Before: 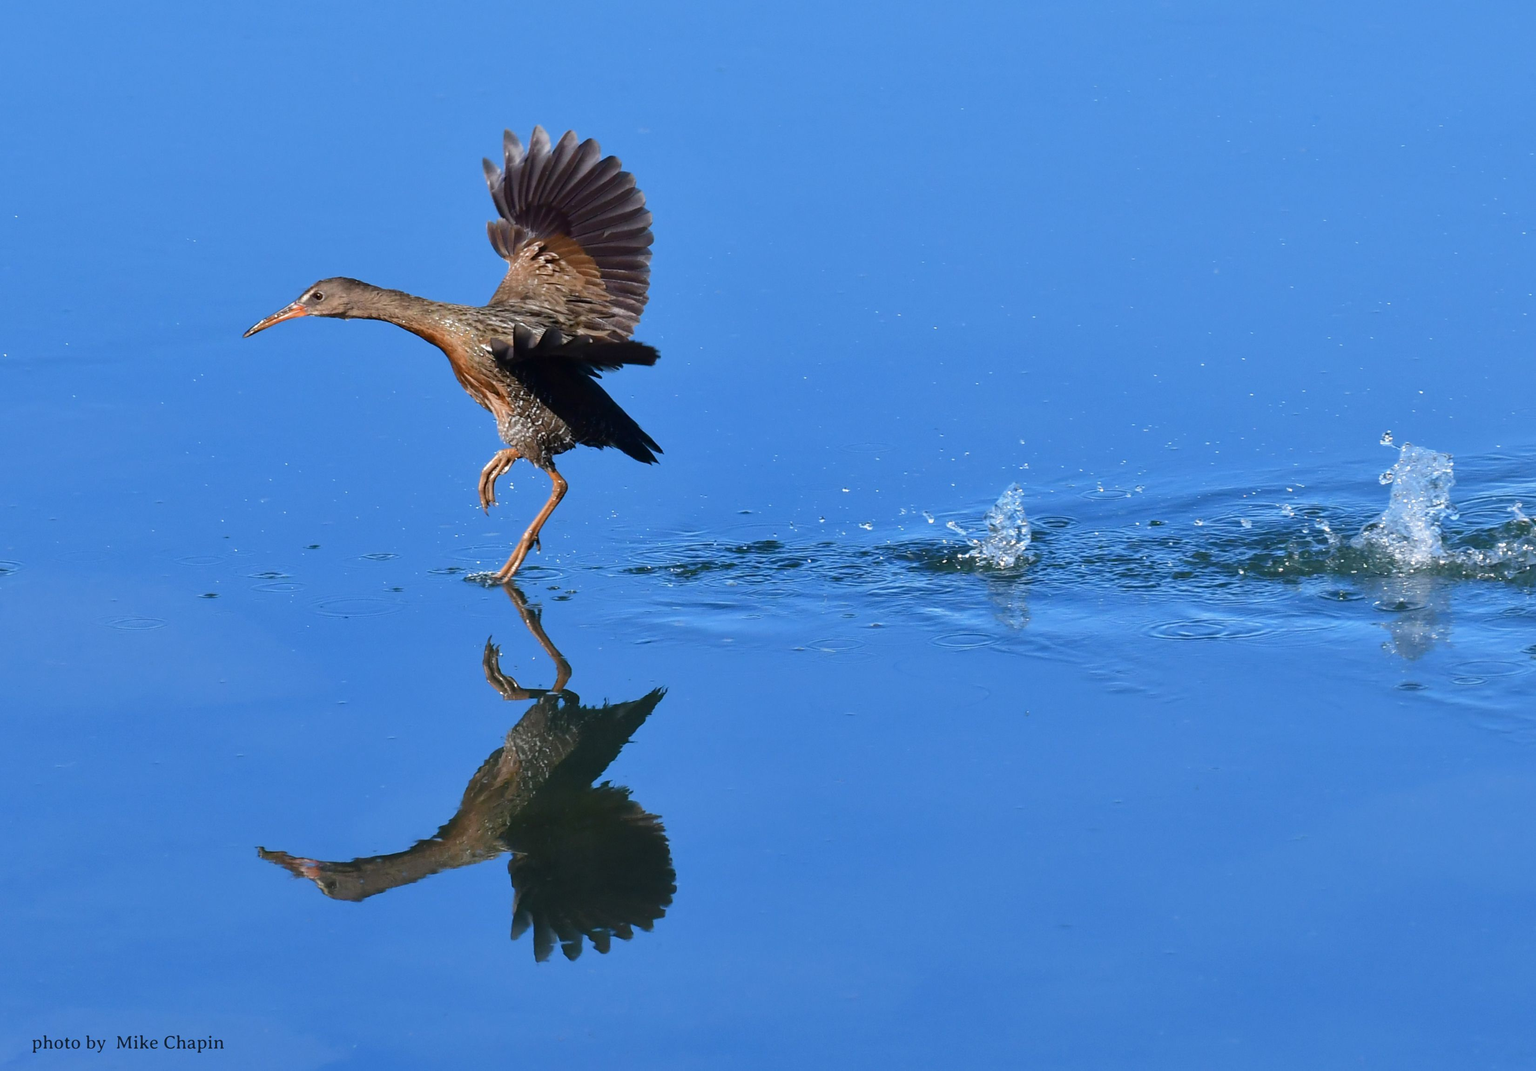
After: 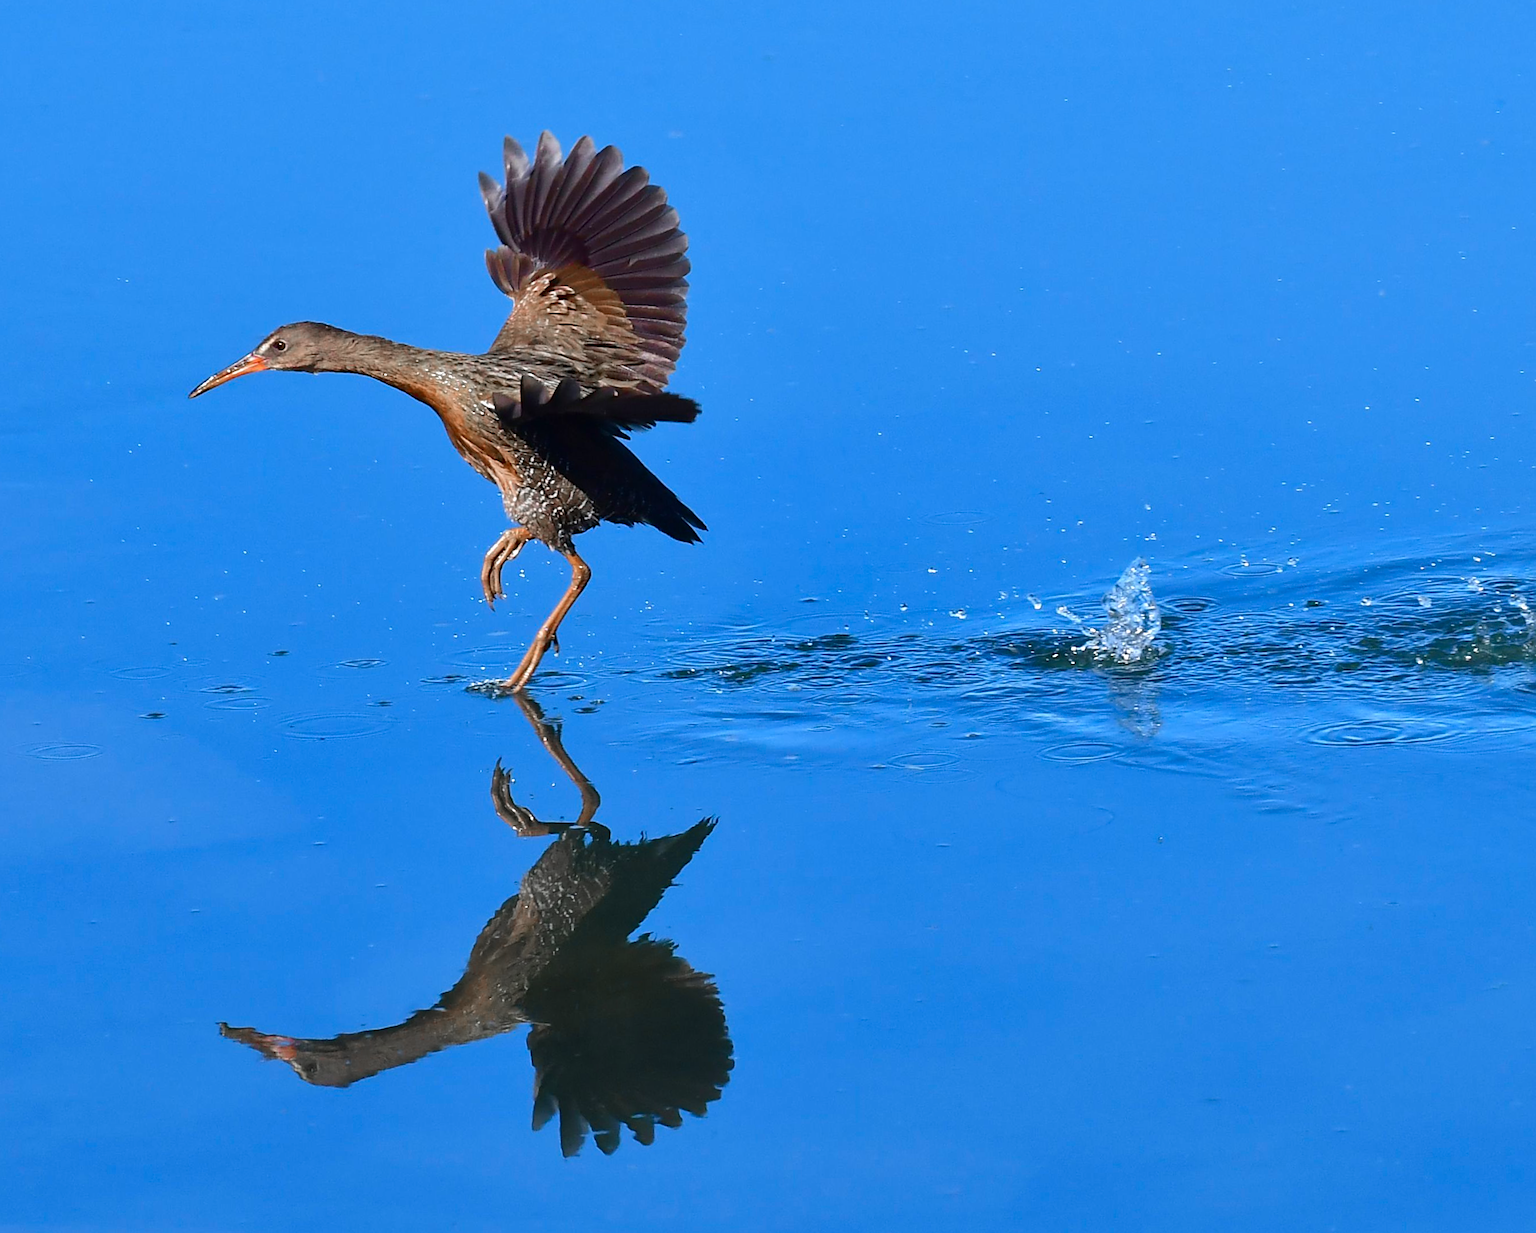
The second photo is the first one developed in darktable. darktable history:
crop and rotate: angle 1.14°, left 4.329%, top 0.904%, right 11.882%, bottom 2.598%
color zones: curves: ch1 [(0, 0.708) (0.088, 0.648) (0.245, 0.187) (0.429, 0.326) (0.571, 0.498) (0.714, 0.5) (0.857, 0.5) (1, 0.708)]
sharpen: amount 0.561
contrast brightness saturation: contrast 0.079, saturation 0.199
